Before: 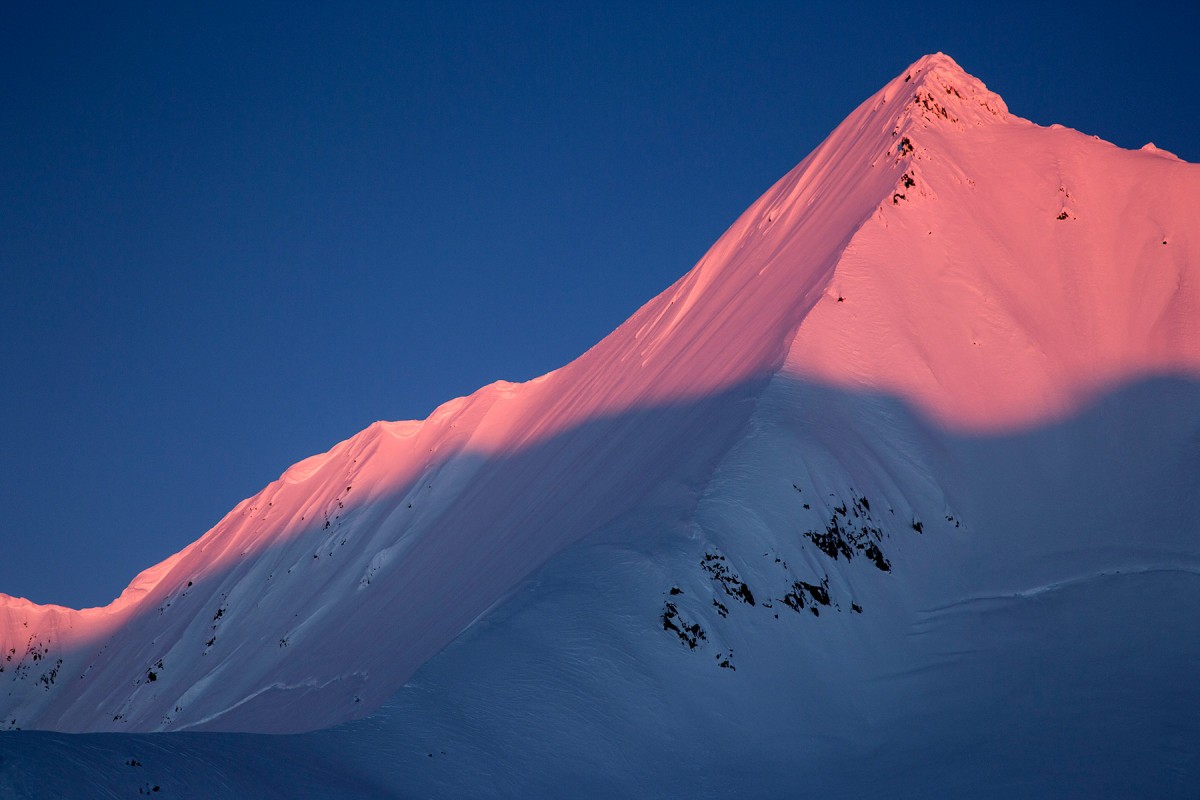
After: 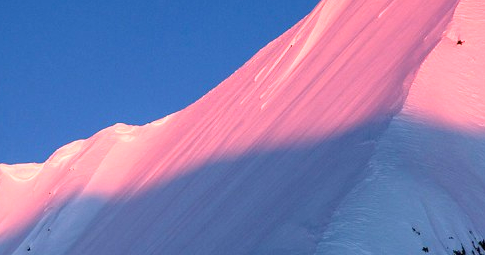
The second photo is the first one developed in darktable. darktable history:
exposure: exposure 0.943 EV, compensate highlight preservation false
crop: left 31.751%, top 32.172%, right 27.8%, bottom 35.83%
